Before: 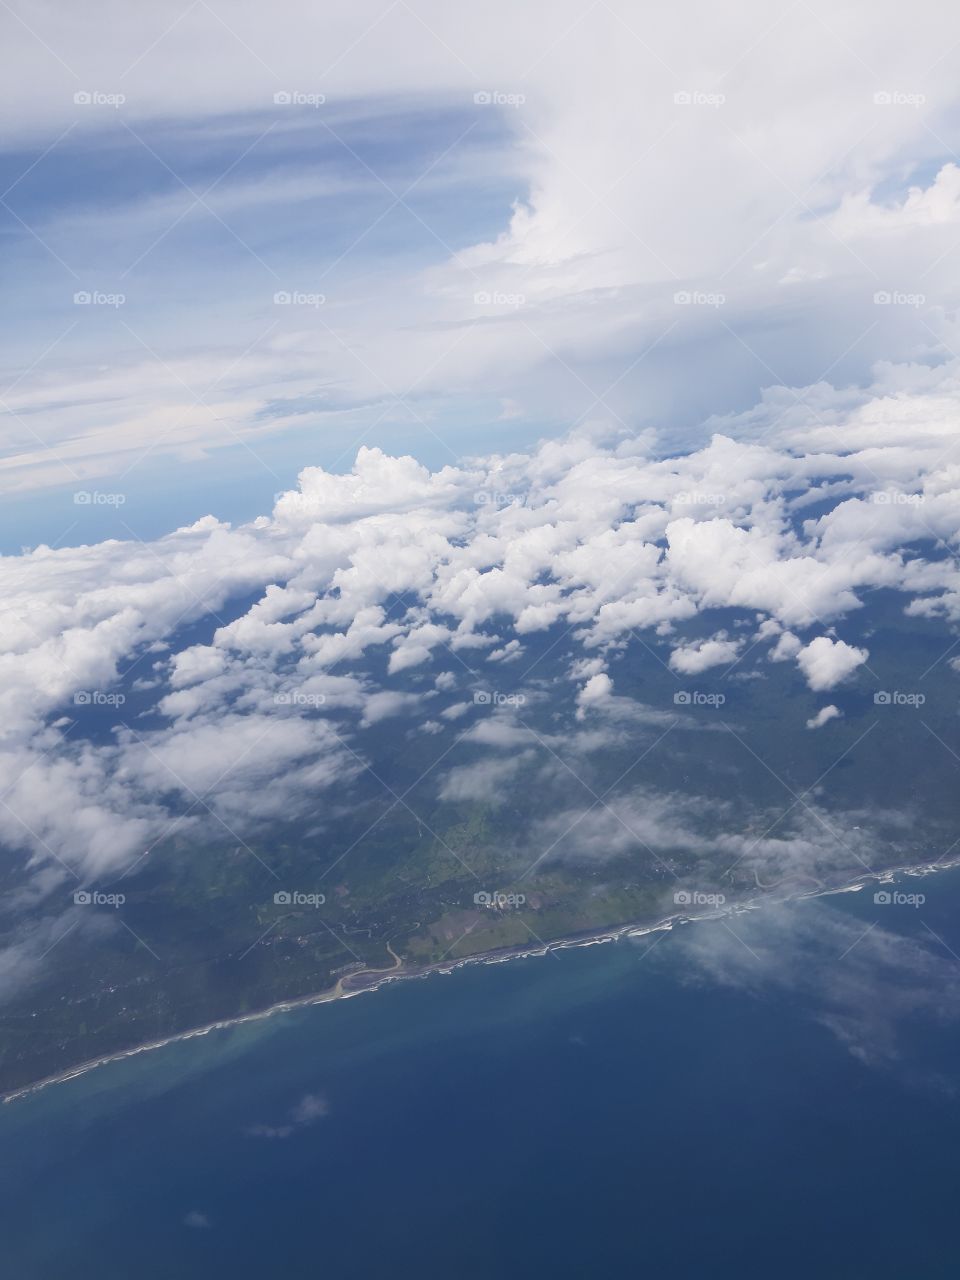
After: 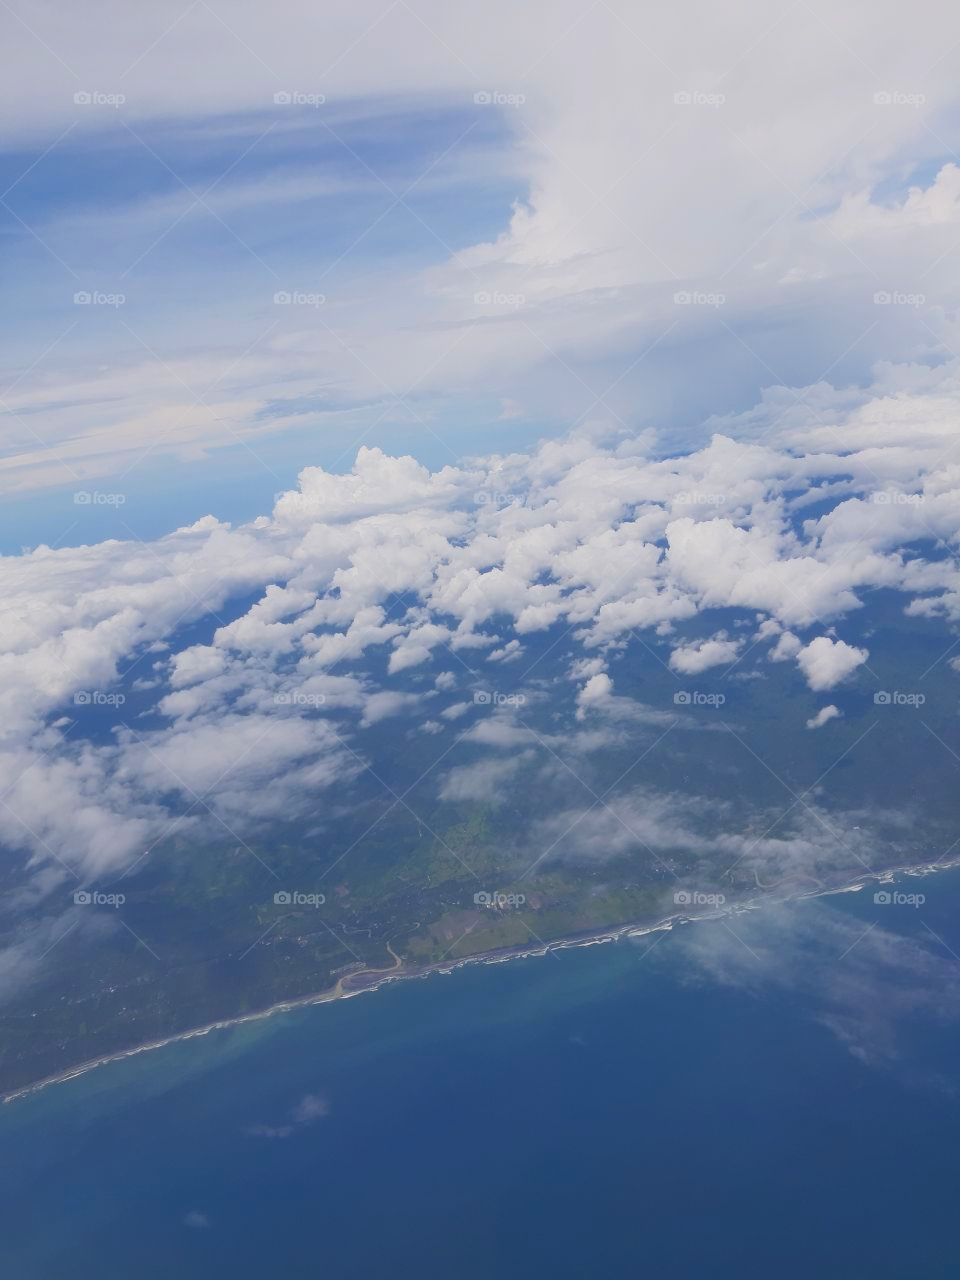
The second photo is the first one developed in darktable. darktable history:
contrast brightness saturation: contrast -0.184, saturation 0.189
